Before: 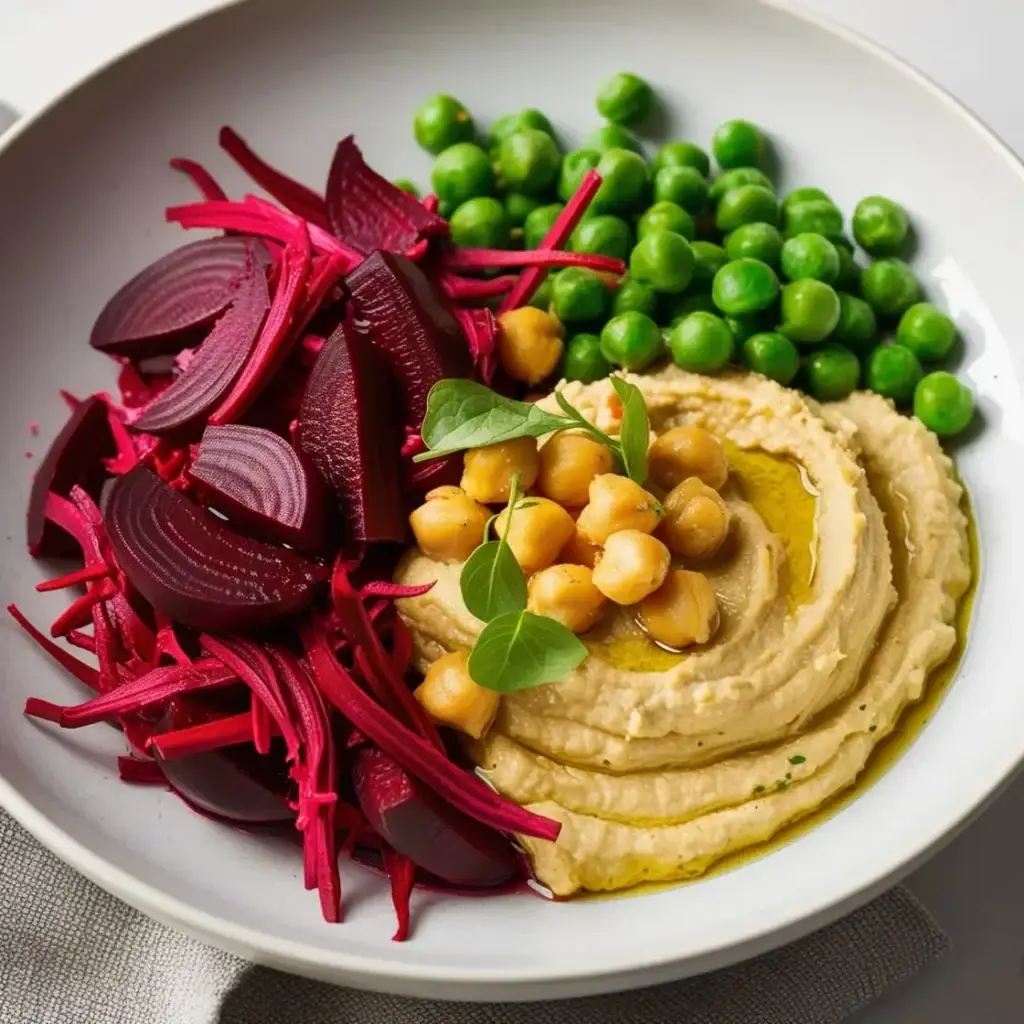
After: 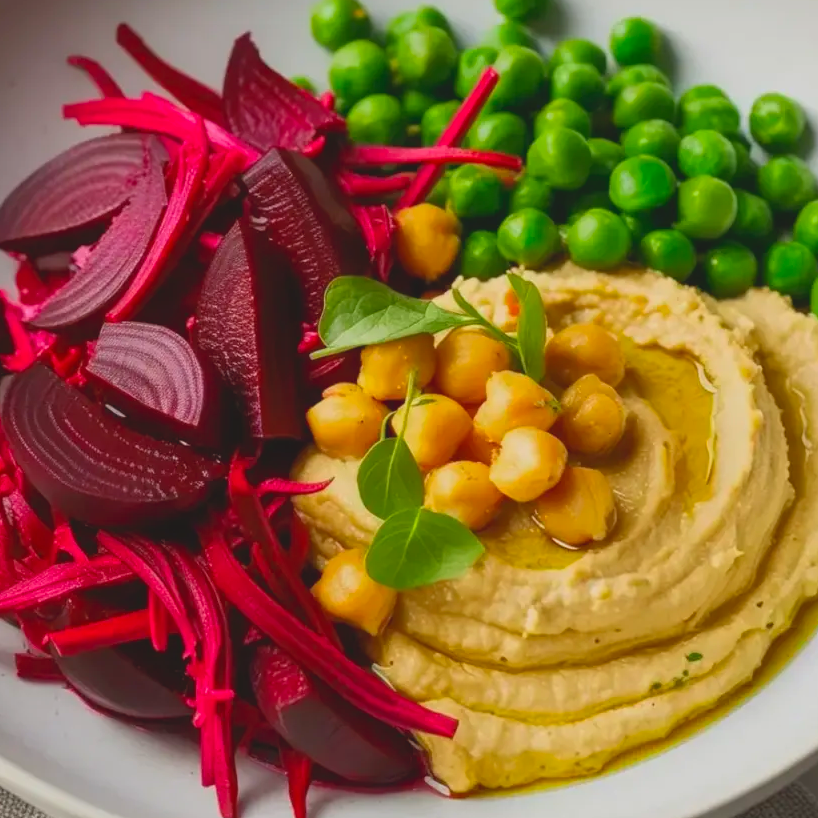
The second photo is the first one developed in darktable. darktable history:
contrast brightness saturation: contrast -0.19, saturation 0.19
crop and rotate: left 10.071%, top 10.071%, right 10.02%, bottom 10.02%
